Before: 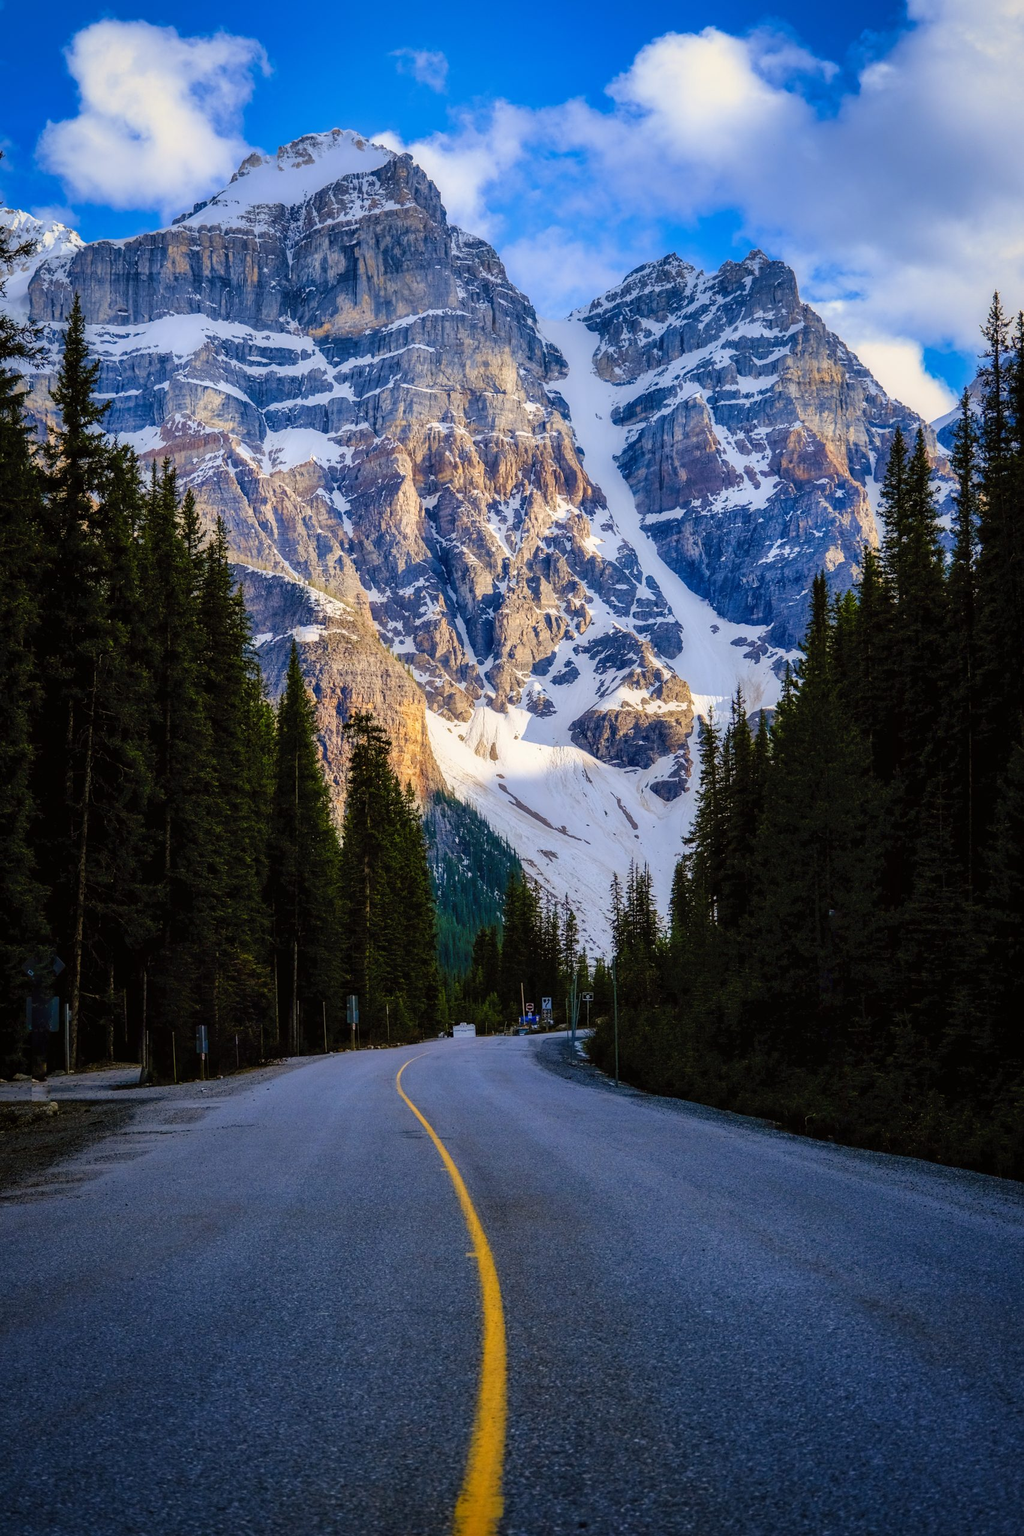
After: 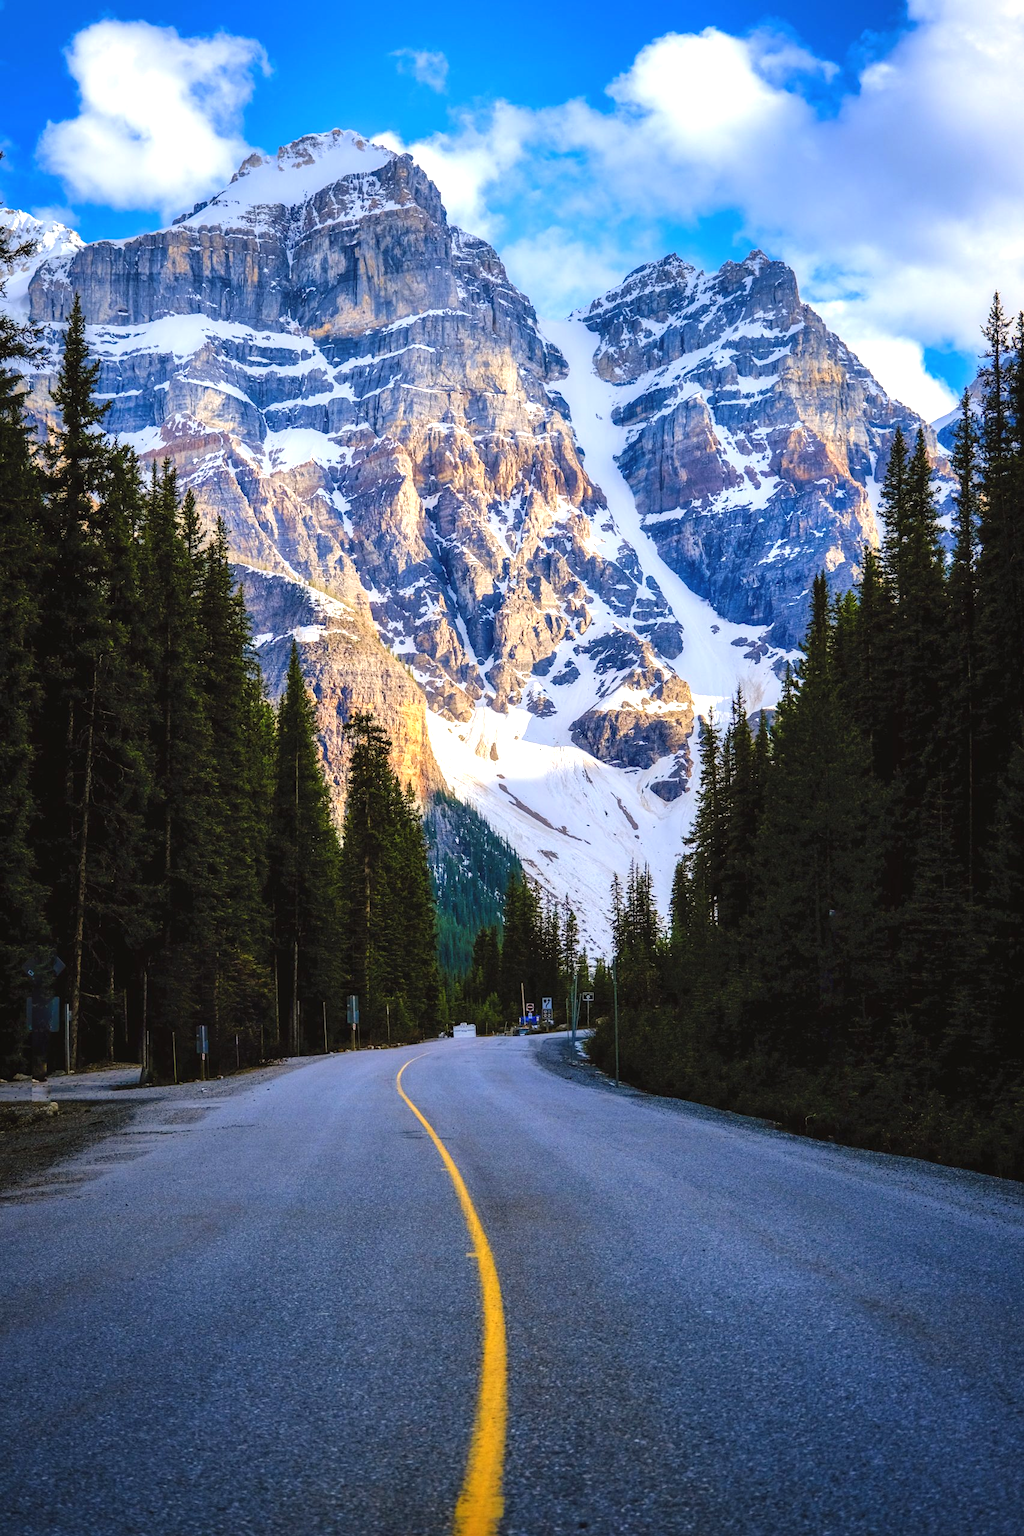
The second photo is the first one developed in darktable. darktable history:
exposure: black level correction -0.002, exposure 0.713 EV, compensate exposure bias true, compensate highlight preservation false
